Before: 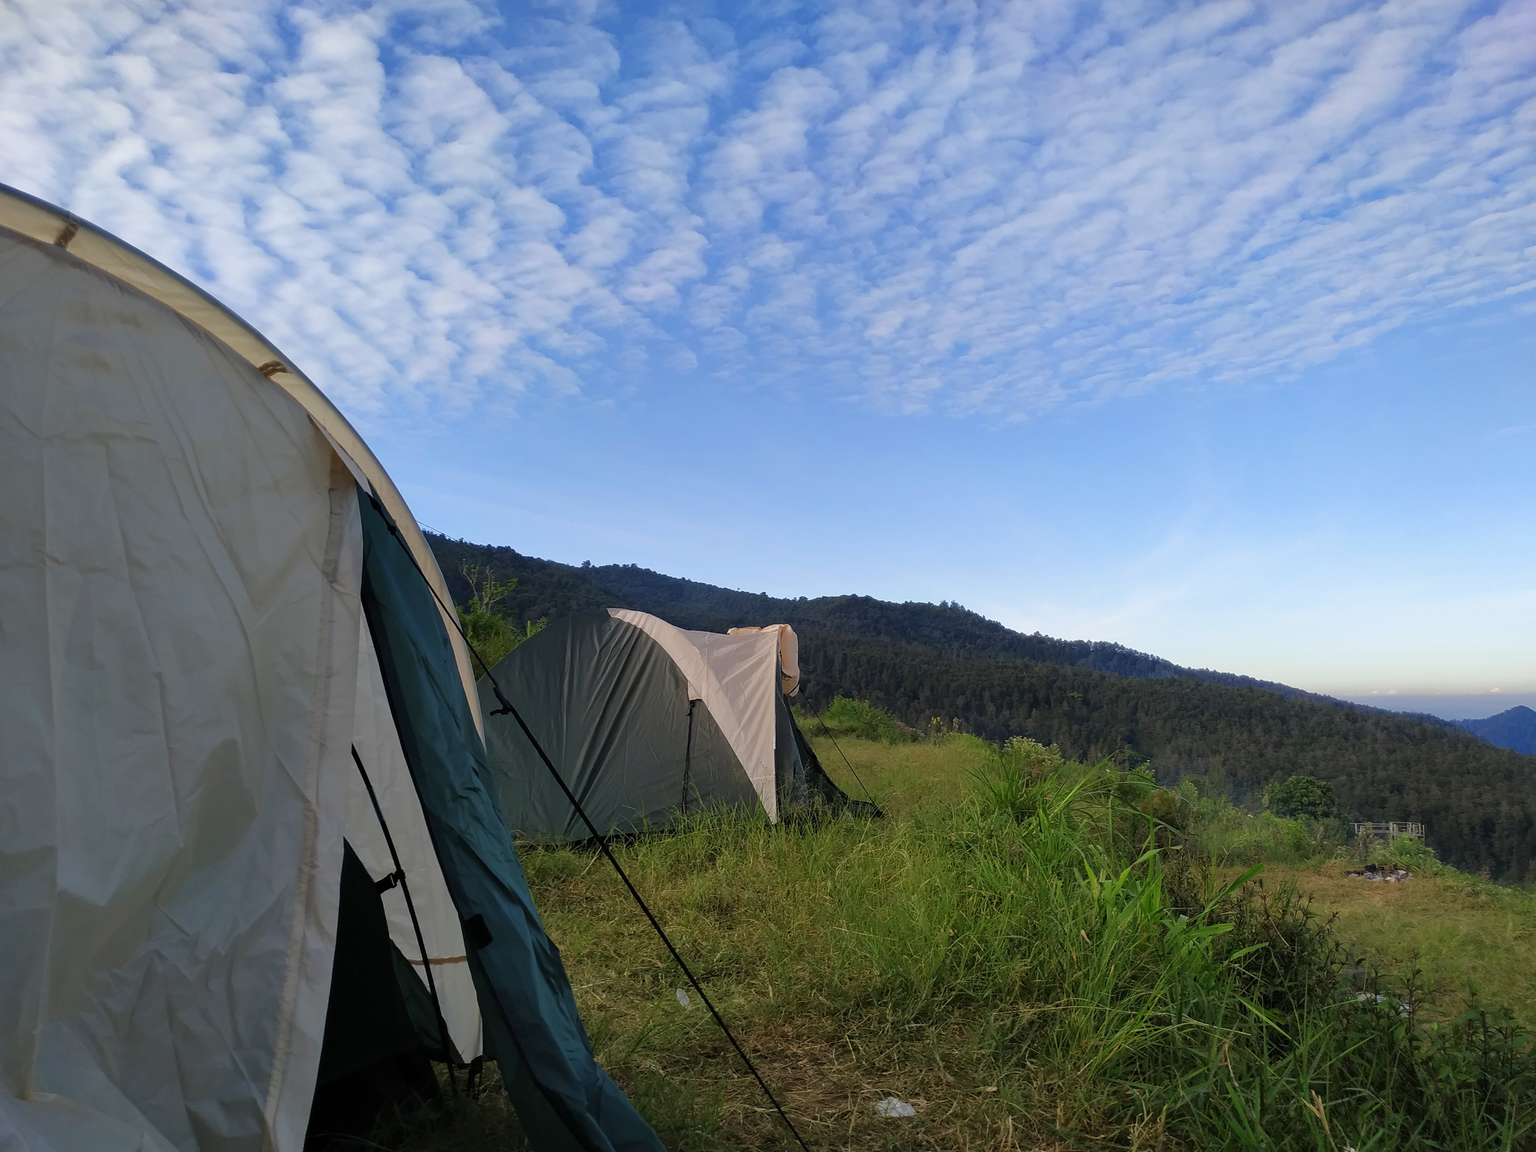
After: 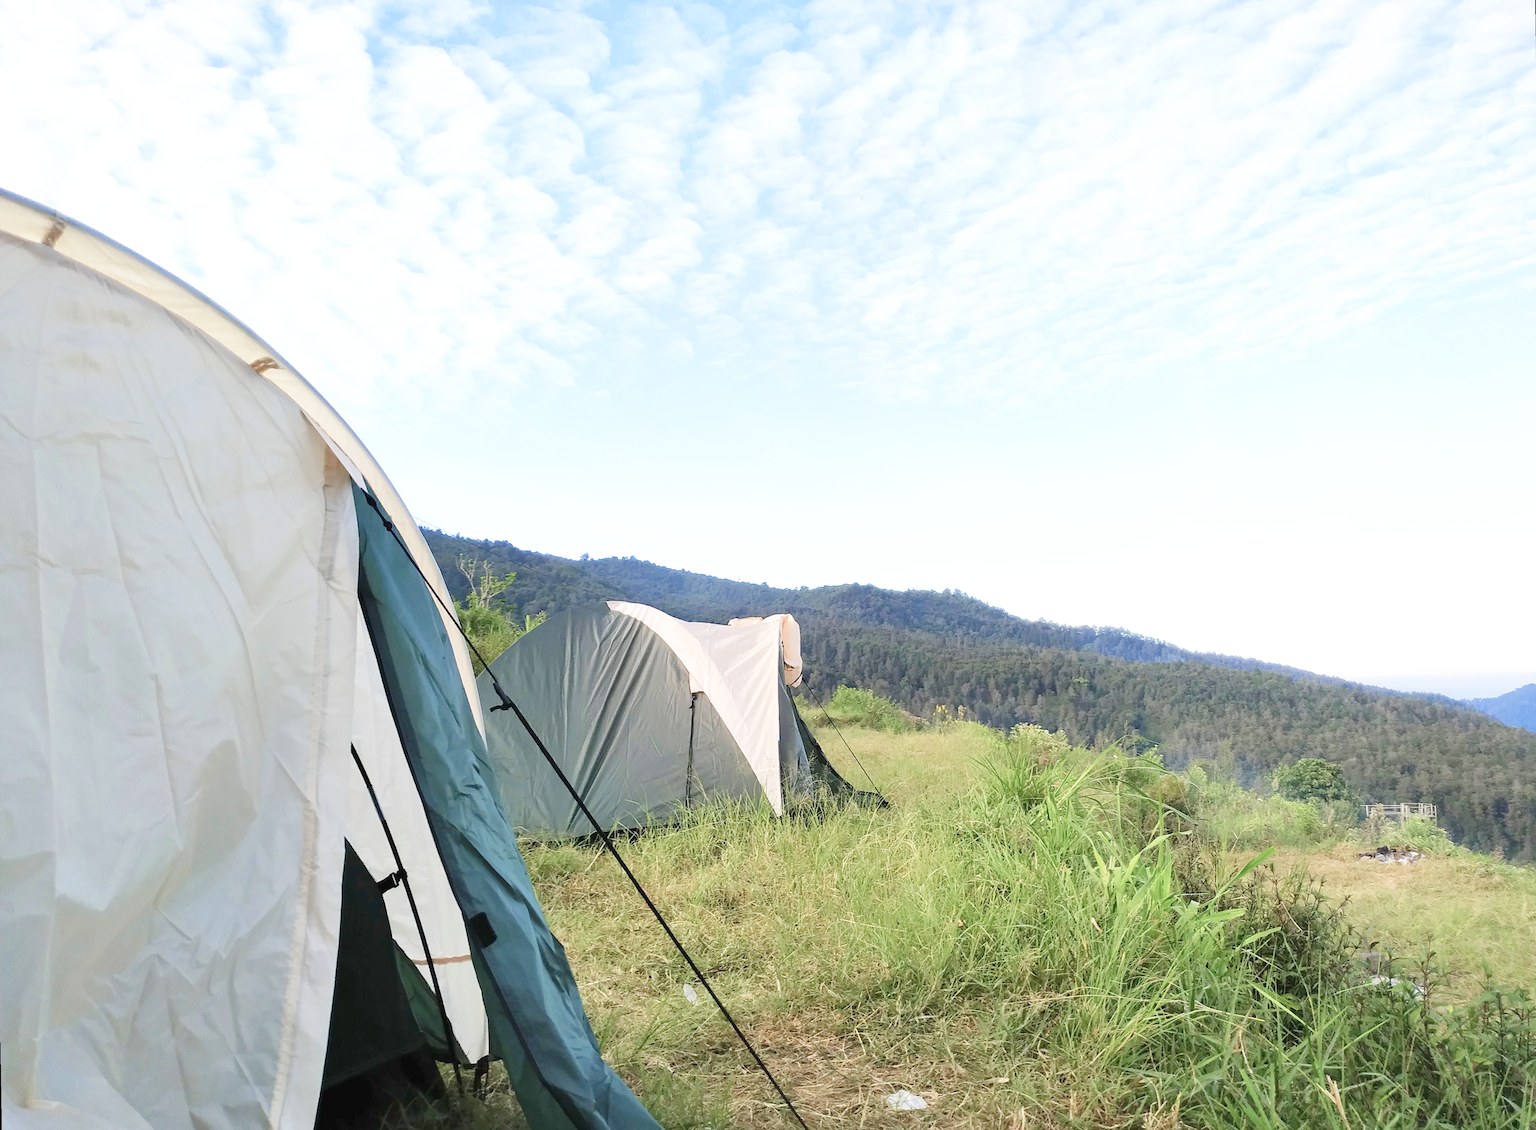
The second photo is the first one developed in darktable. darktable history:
rotate and perspective: rotation -1°, crop left 0.011, crop right 0.989, crop top 0.025, crop bottom 0.975
base curve: curves: ch0 [(0, 0) (0.008, 0.007) (0.022, 0.029) (0.048, 0.089) (0.092, 0.197) (0.191, 0.399) (0.275, 0.534) (0.357, 0.65) (0.477, 0.78) (0.542, 0.833) (0.799, 0.973) (1, 1)], preserve colors none
exposure: black level correction 0, exposure 1.5 EV, compensate exposure bias true, compensate highlight preservation false
color balance rgb: perceptual saturation grading › global saturation -27.94%, hue shift -2.27°, contrast -21.26%
